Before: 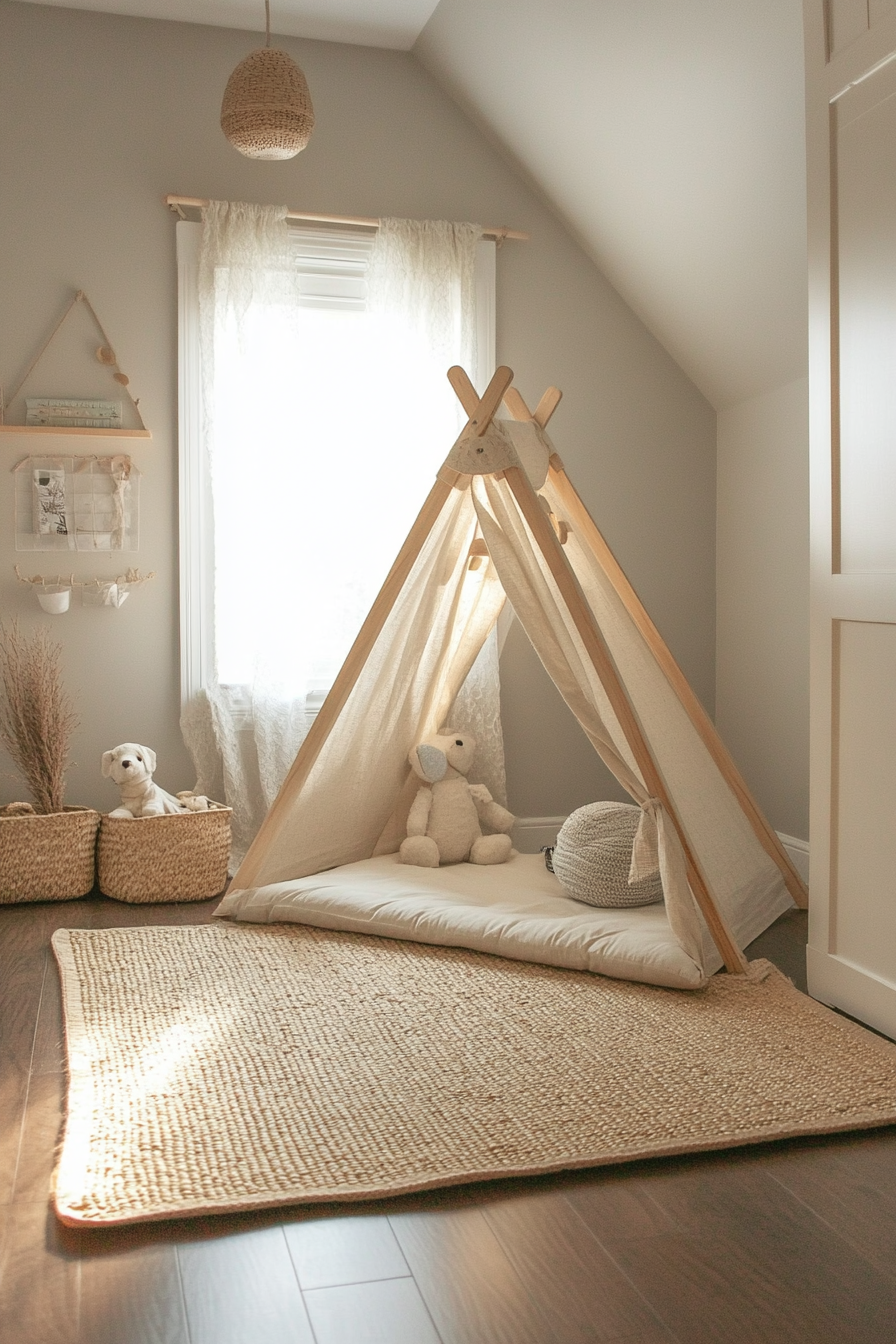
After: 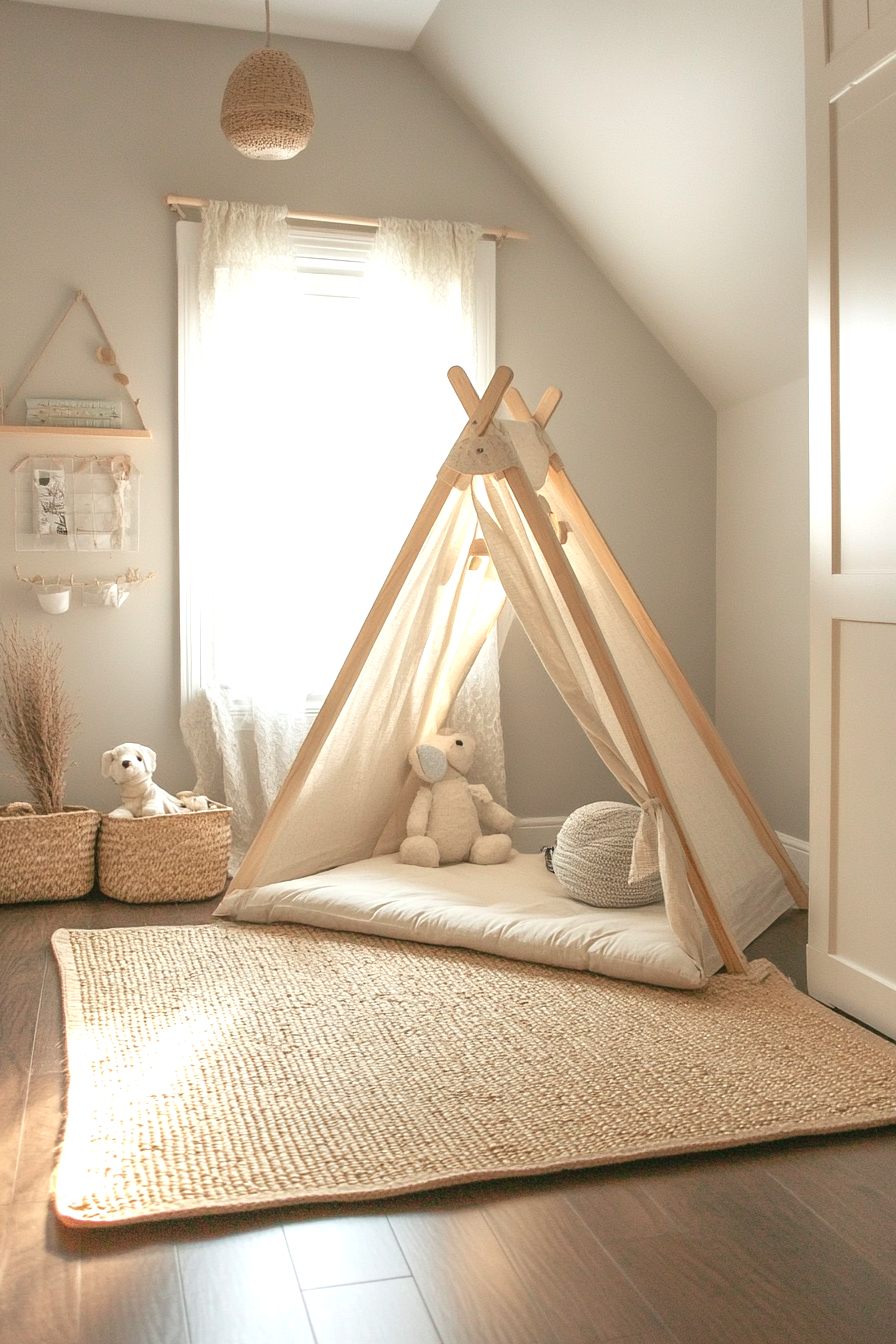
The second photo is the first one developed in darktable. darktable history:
exposure: exposure 0.498 EV, compensate exposure bias true, compensate highlight preservation false
